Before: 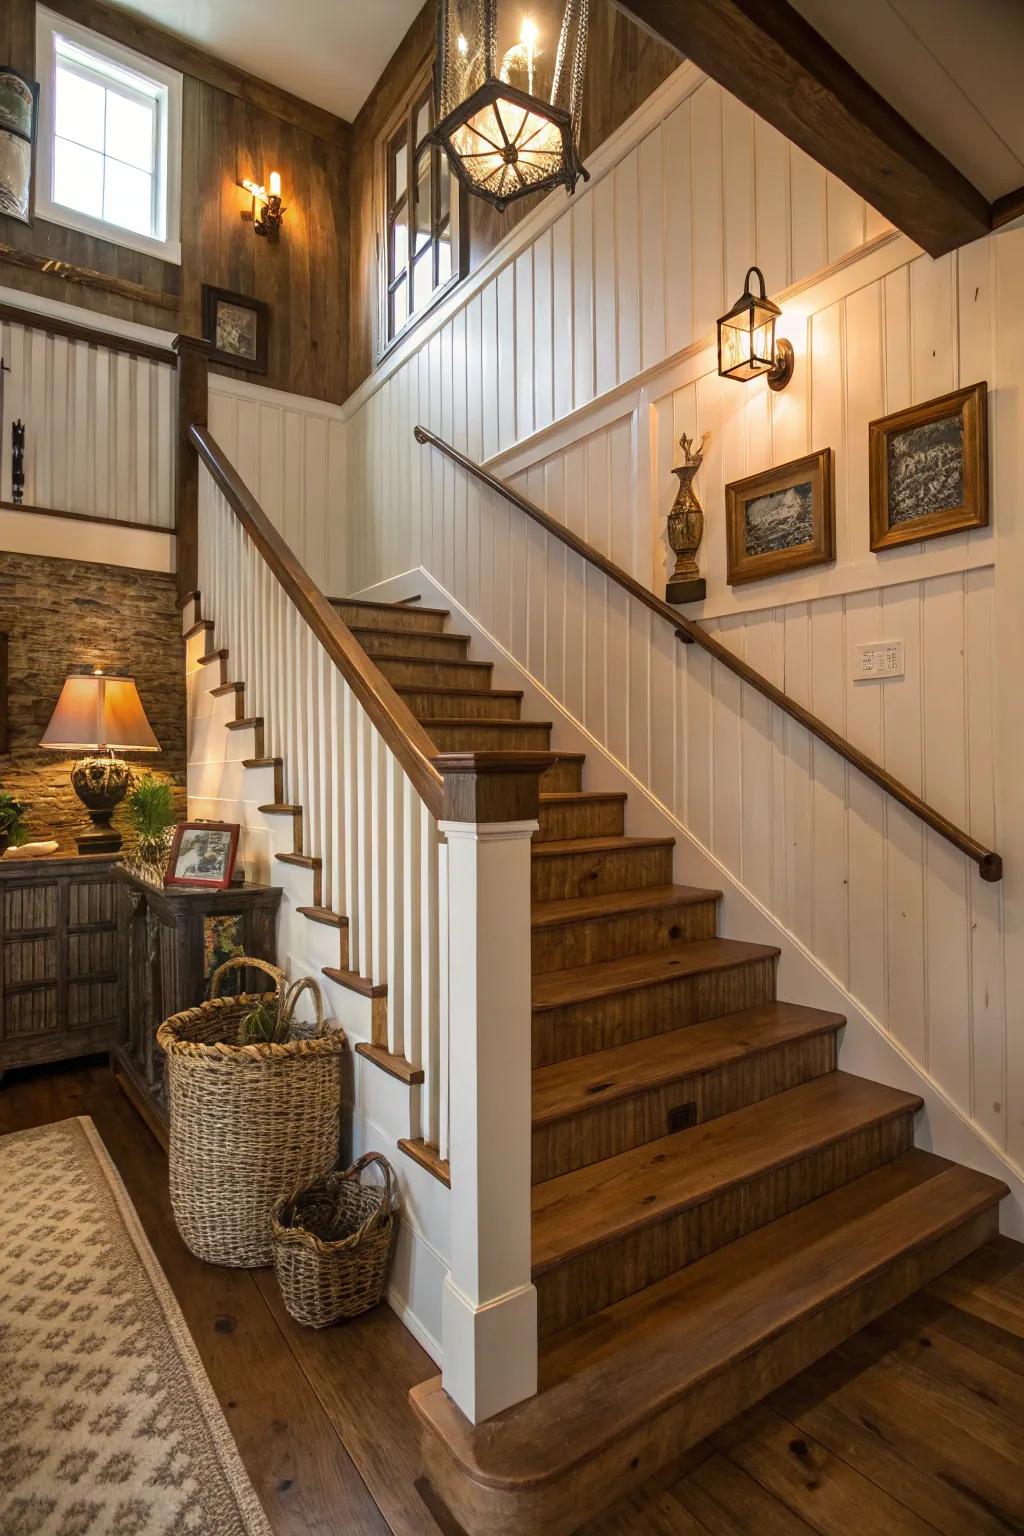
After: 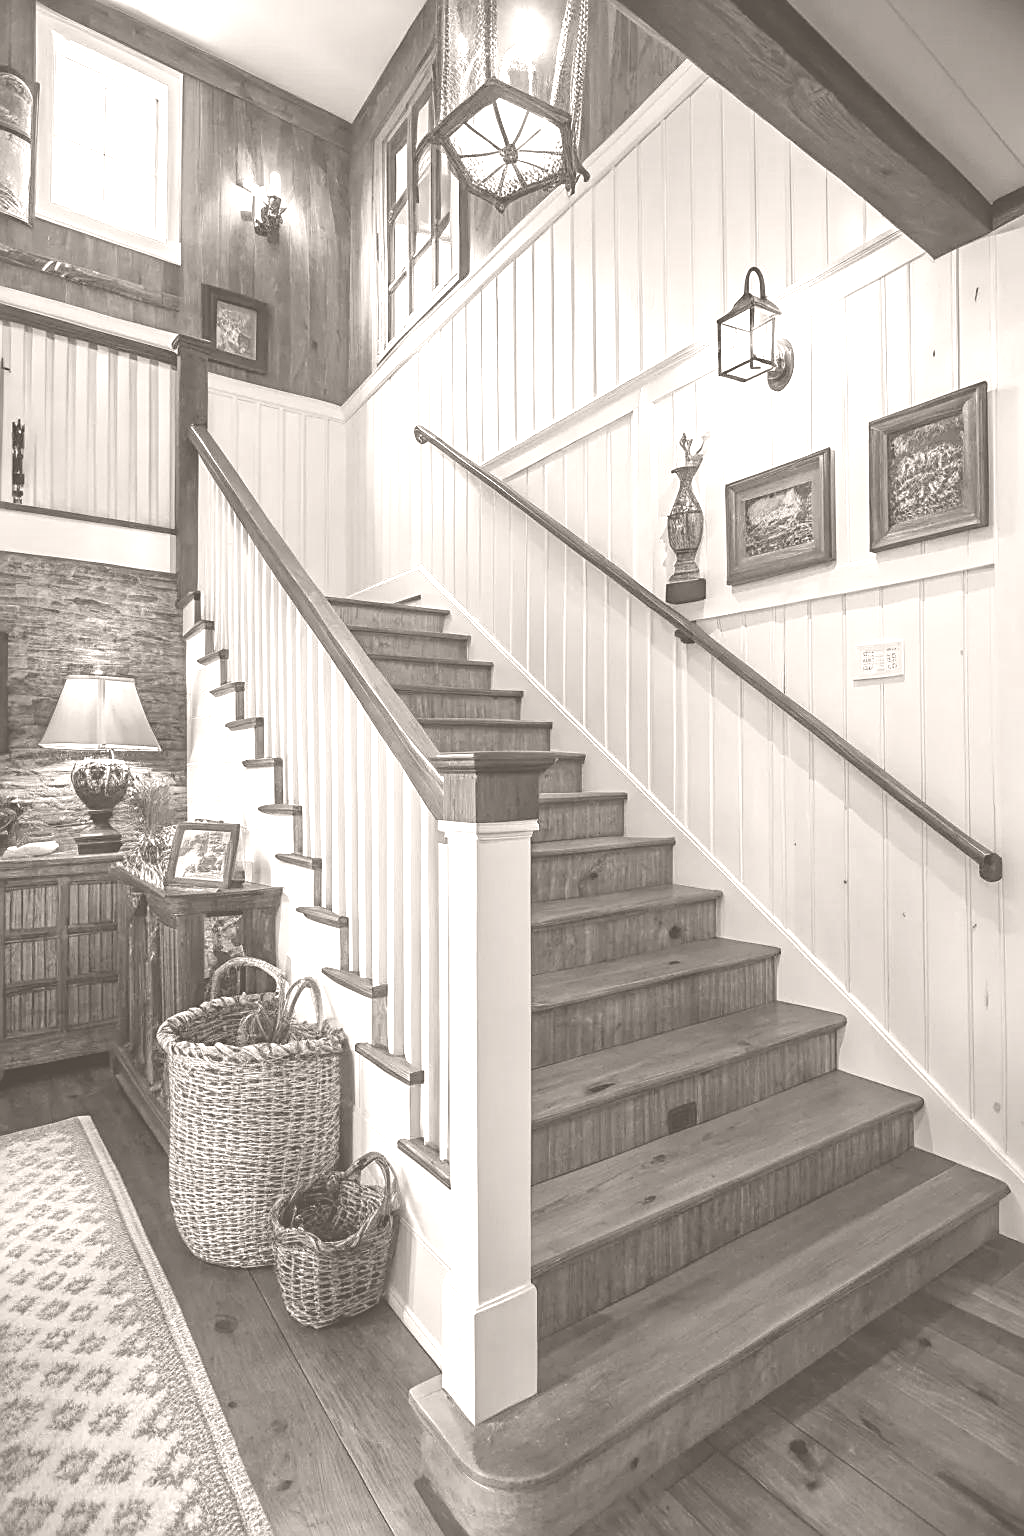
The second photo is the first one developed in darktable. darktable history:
sharpen: on, module defaults
colorize: hue 34.49°, saturation 35.33%, source mix 100%, lightness 55%, version 1
